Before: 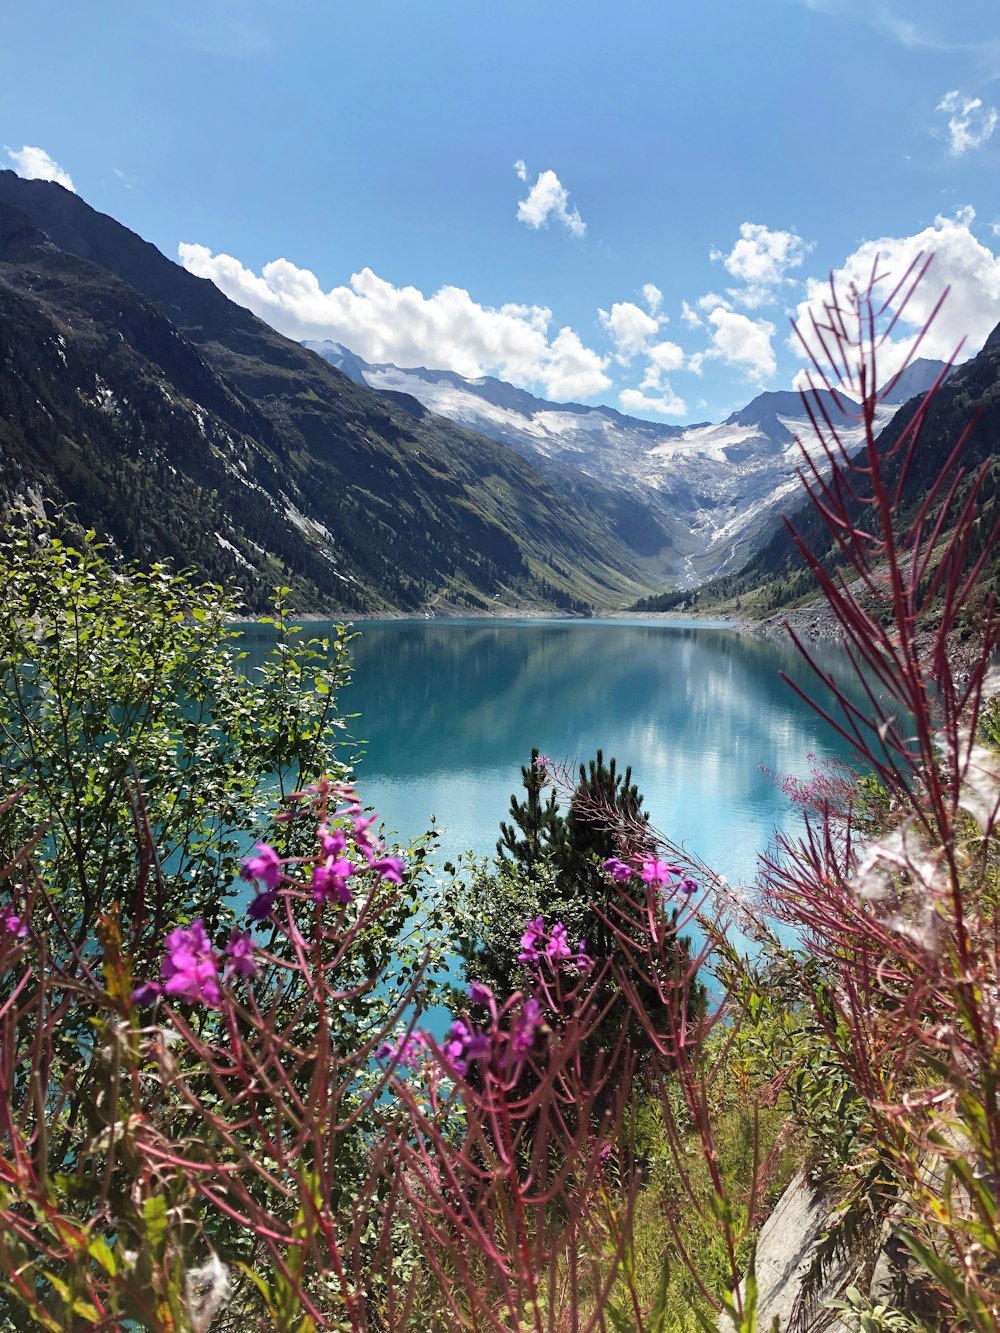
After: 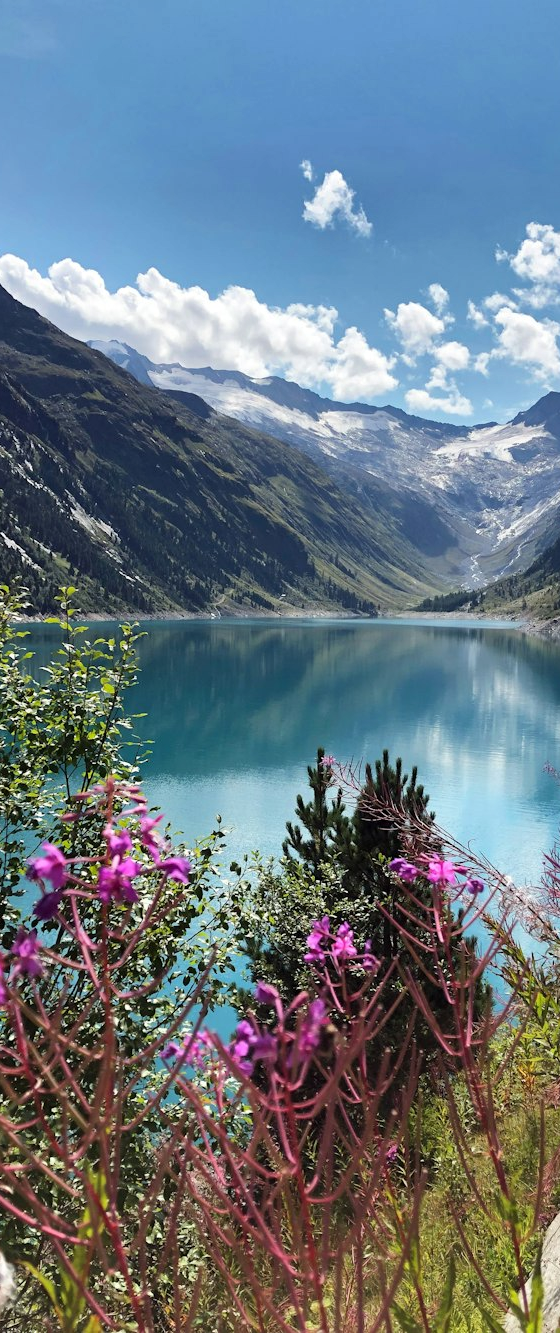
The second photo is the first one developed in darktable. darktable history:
crop: left 21.433%, right 22.51%
shadows and highlights: radius 107.04, shadows 44.6, highlights -67.59, low approximation 0.01, soften with gaussian
